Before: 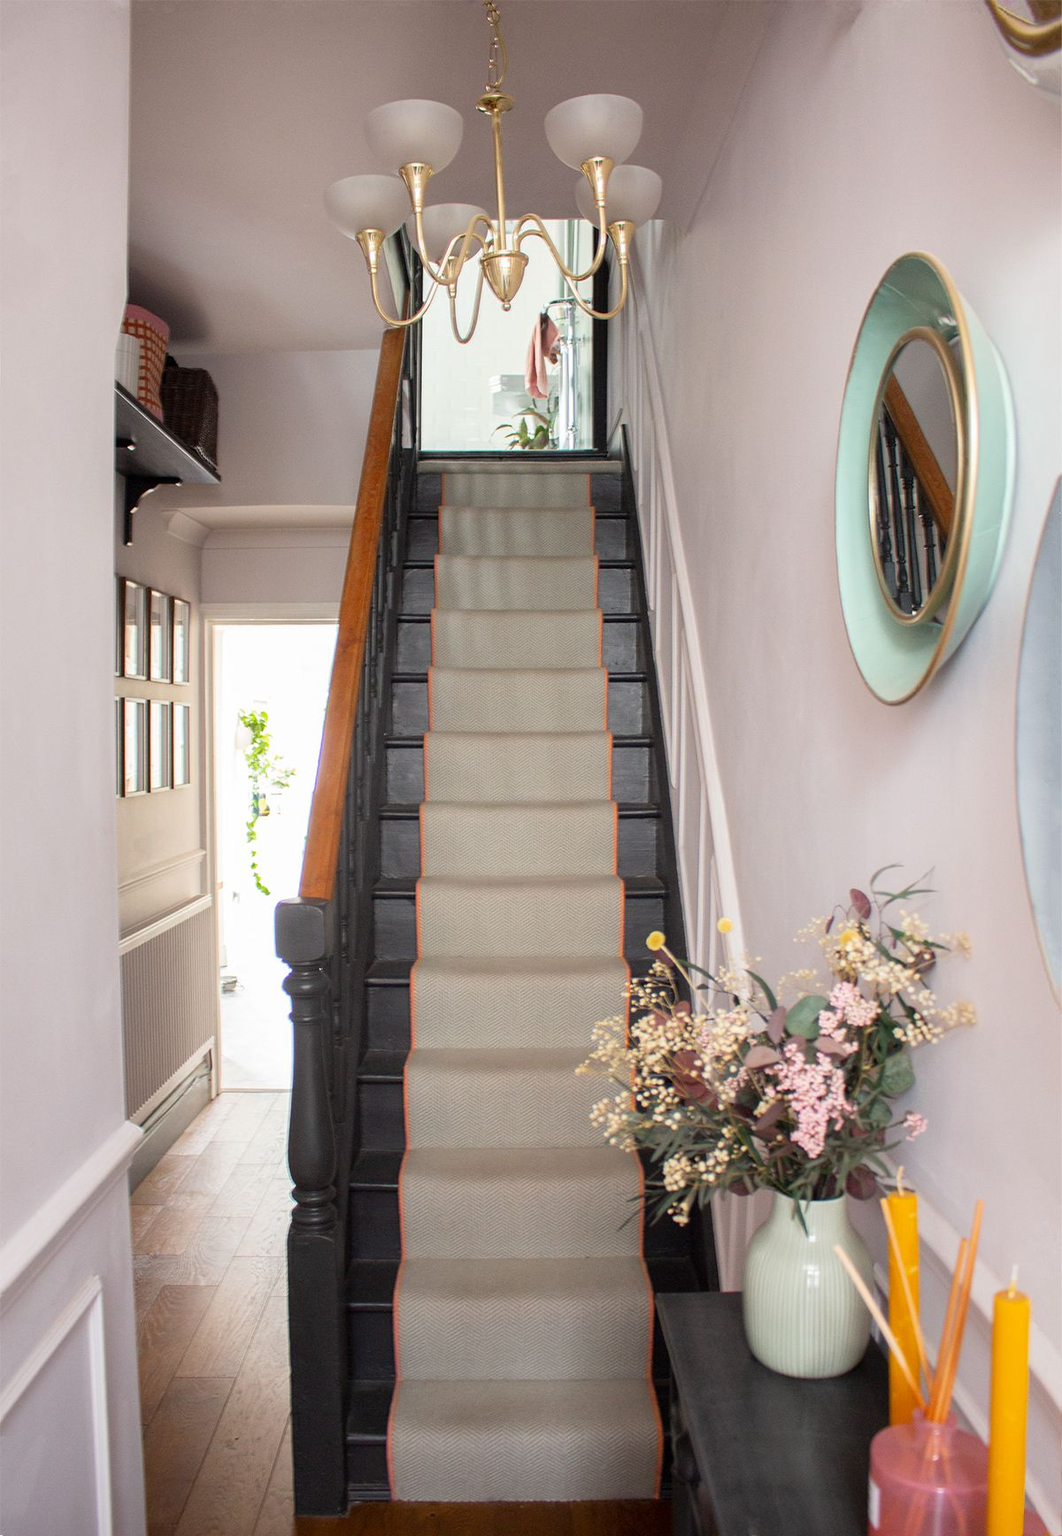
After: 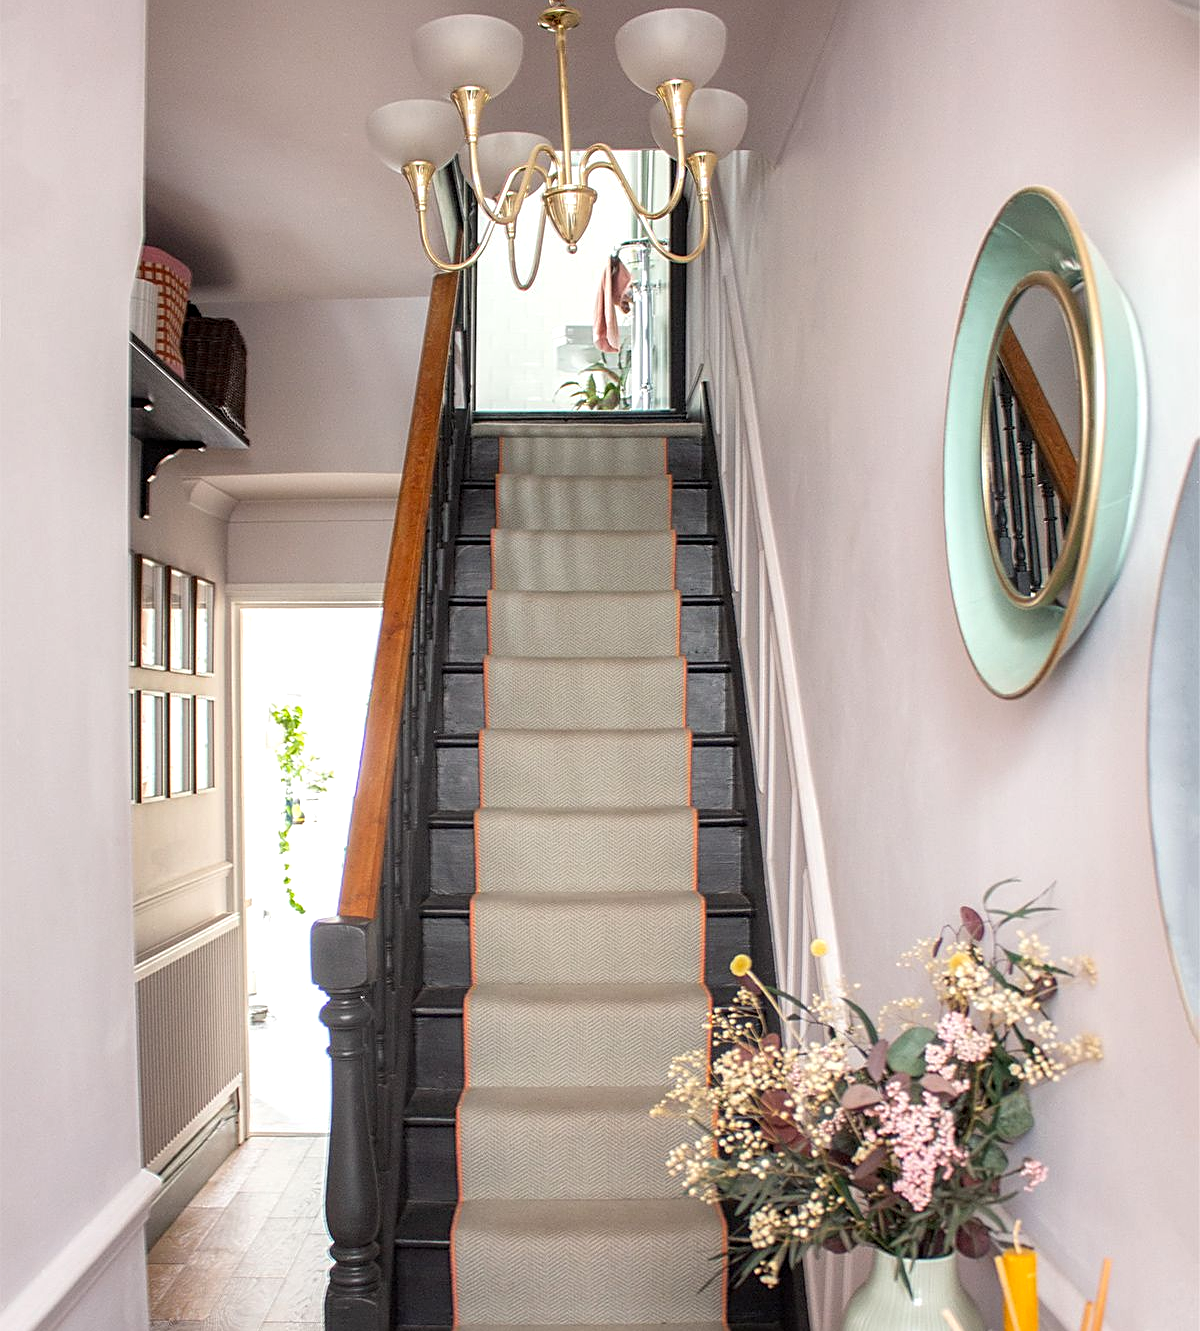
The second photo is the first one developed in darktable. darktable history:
local contrast: on, module defaults
exposure: exposure 0.2 EV, compensate highlight preservation false
sharpen: on, module defaults
crop: top 5.667%, bottom 17.637%
